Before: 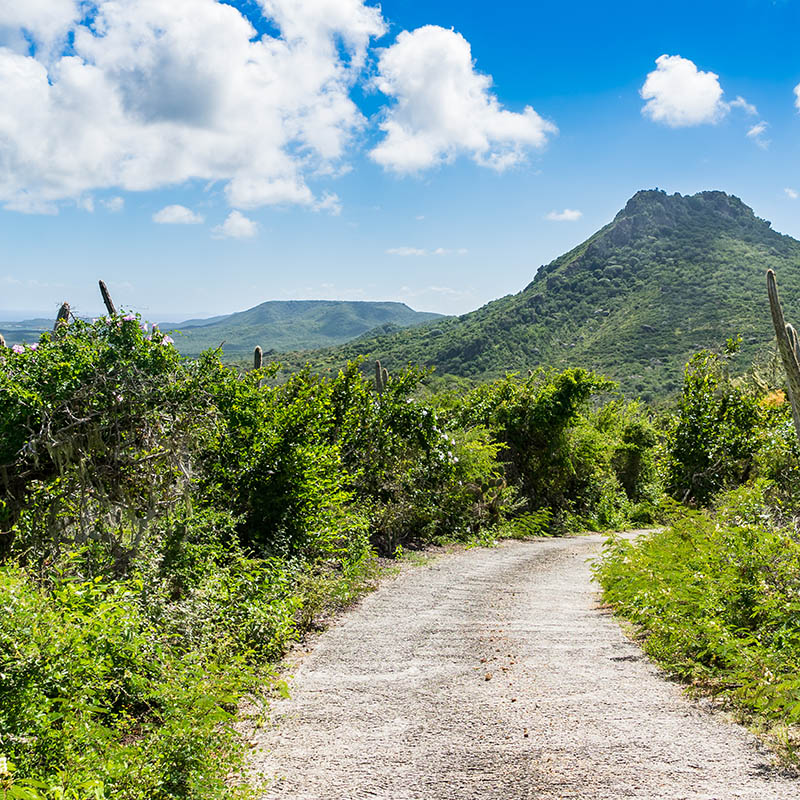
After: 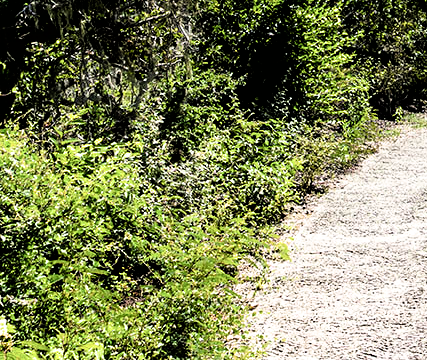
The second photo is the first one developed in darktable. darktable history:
crop and rotate: top 54.778%, right 46.61%, bottom 0.159%
filmic rgb: black relative exposure -3.63 EV, white relative exposure 2.16 EV, hardness 3.62
